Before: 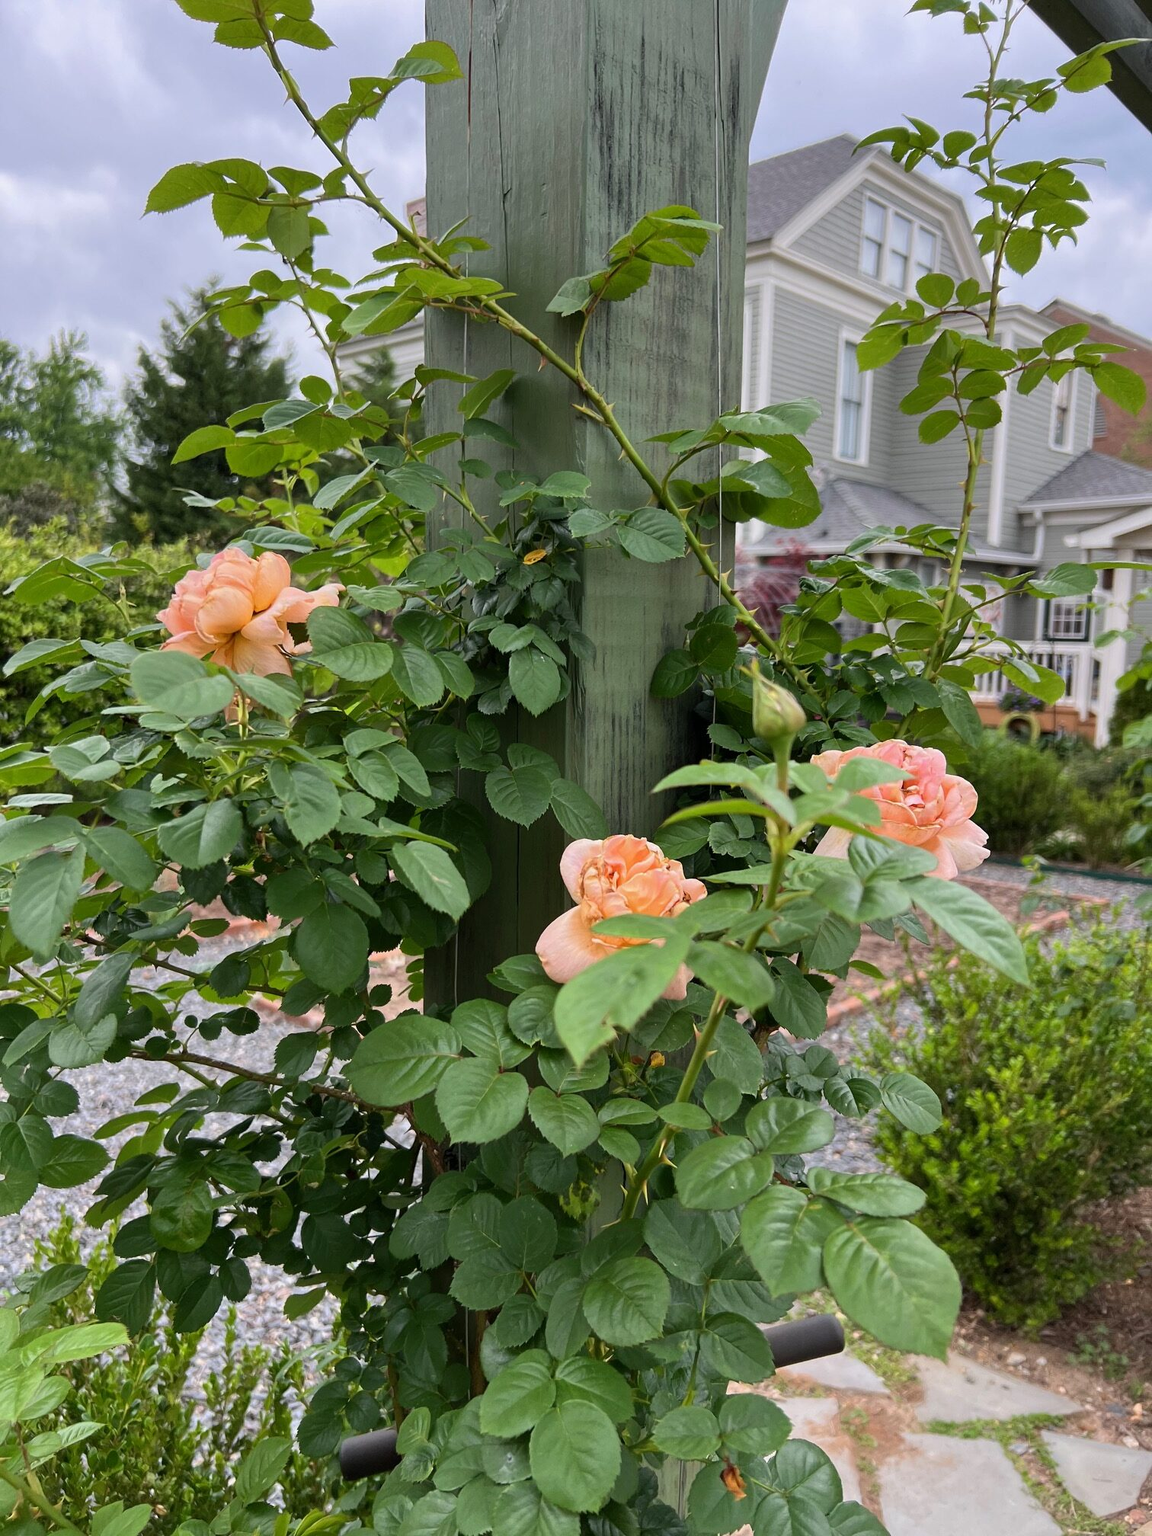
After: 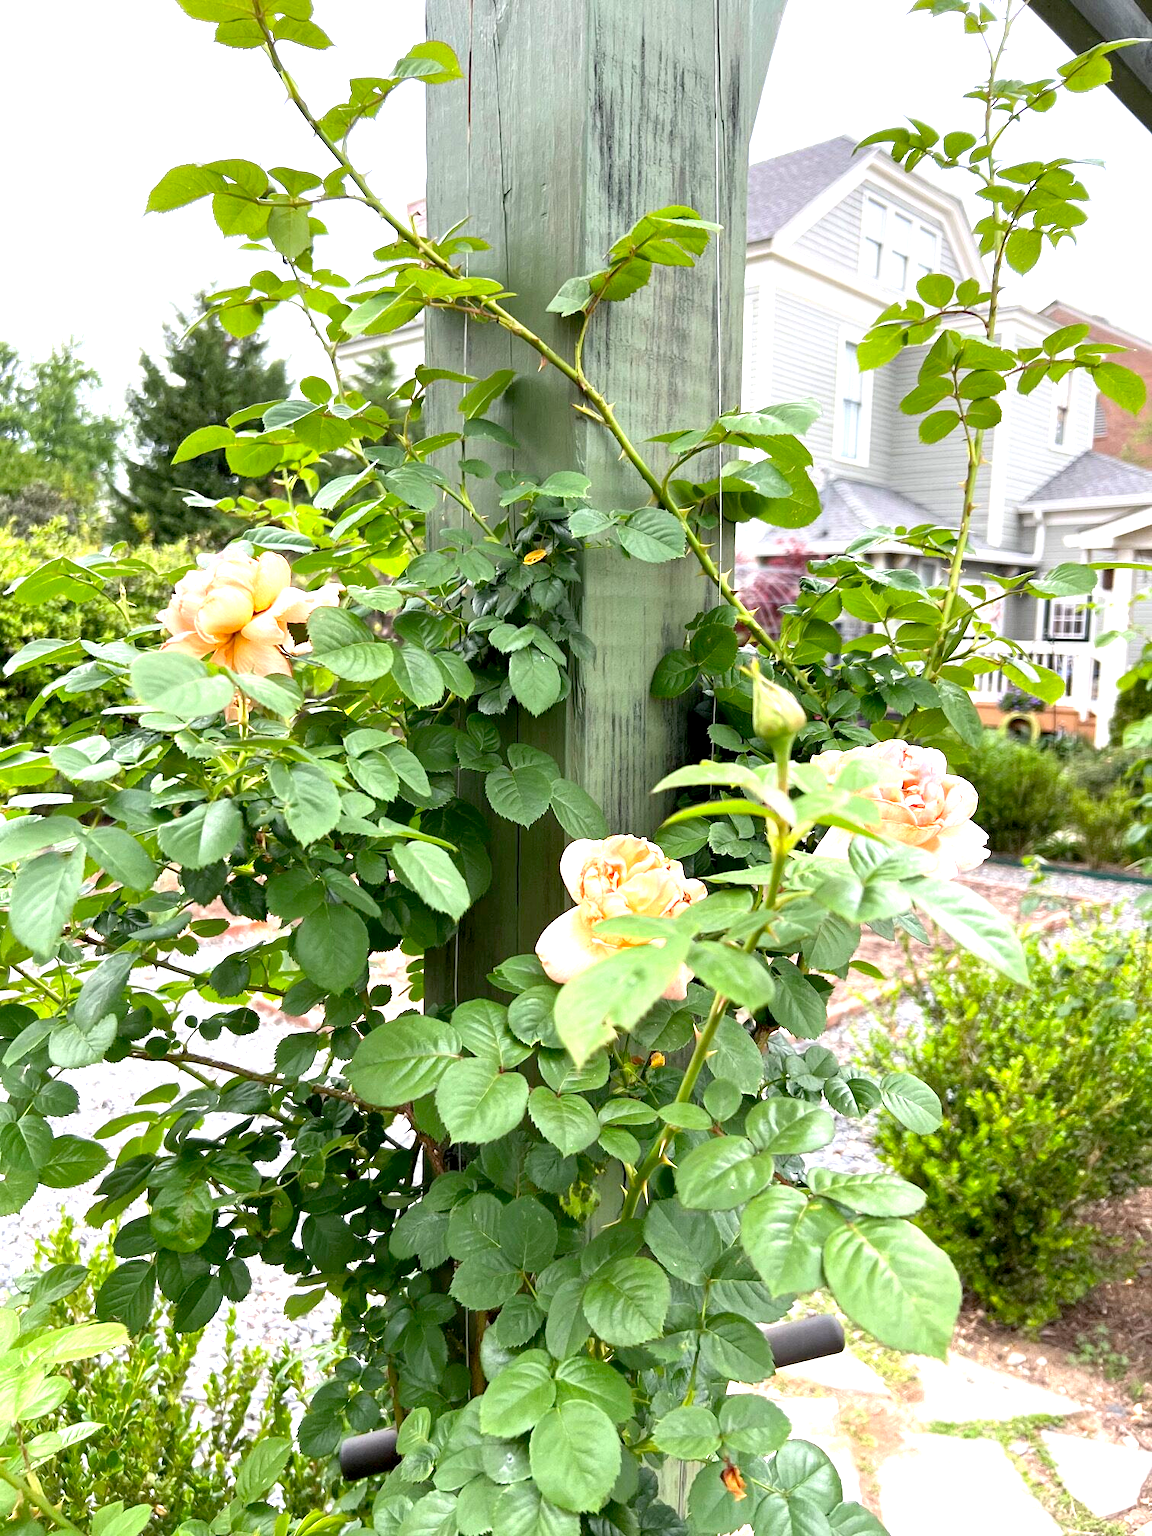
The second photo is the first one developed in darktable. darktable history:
exposure: black level correction 0, exposure 1.467 EV, compensate highlight preservation false
